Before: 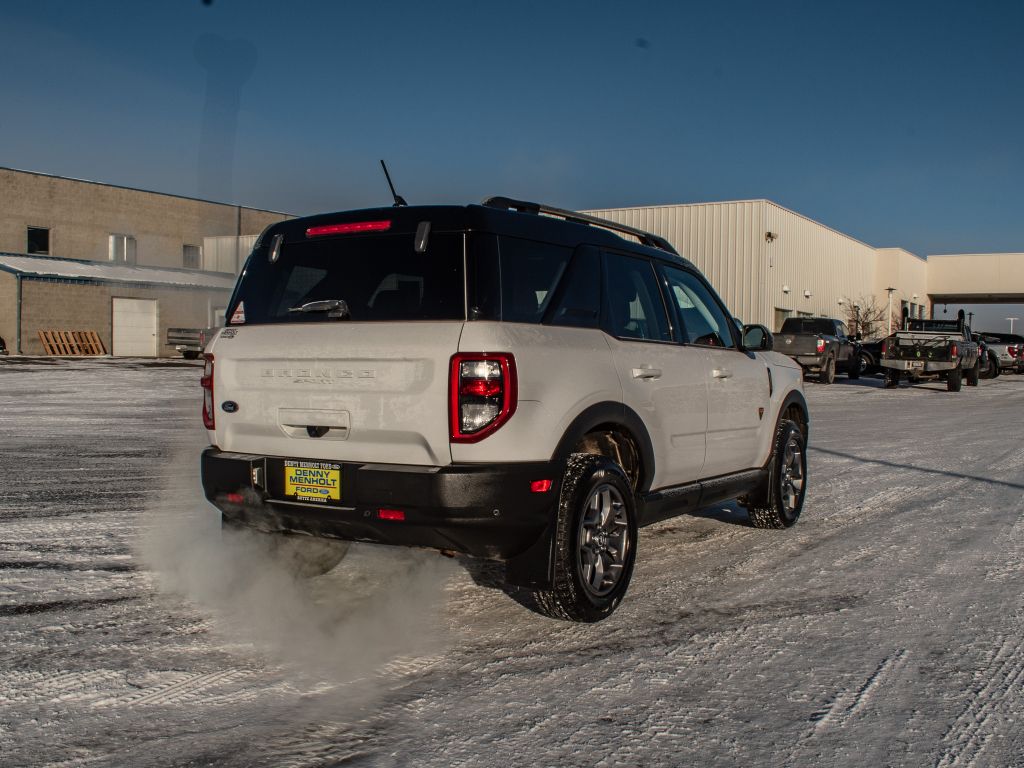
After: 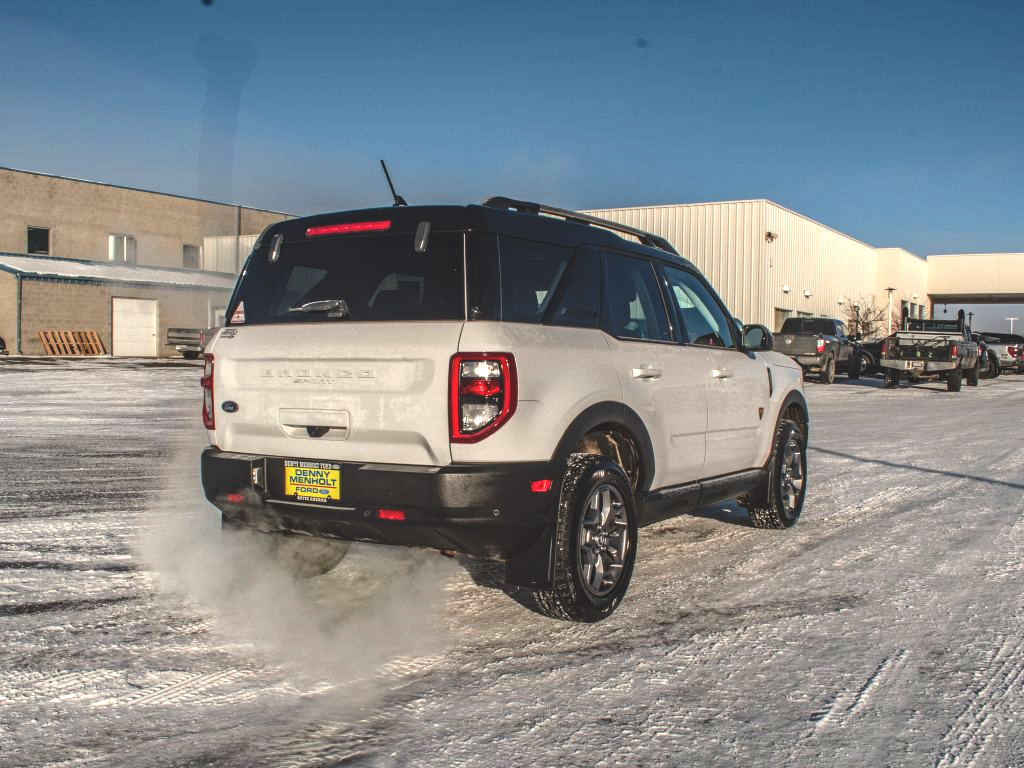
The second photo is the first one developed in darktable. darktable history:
local contrast: detail 109%
exposure: black level correction -0.006, exposure 1 EV, compensate exposure bias true, compensate highlight preservation false
